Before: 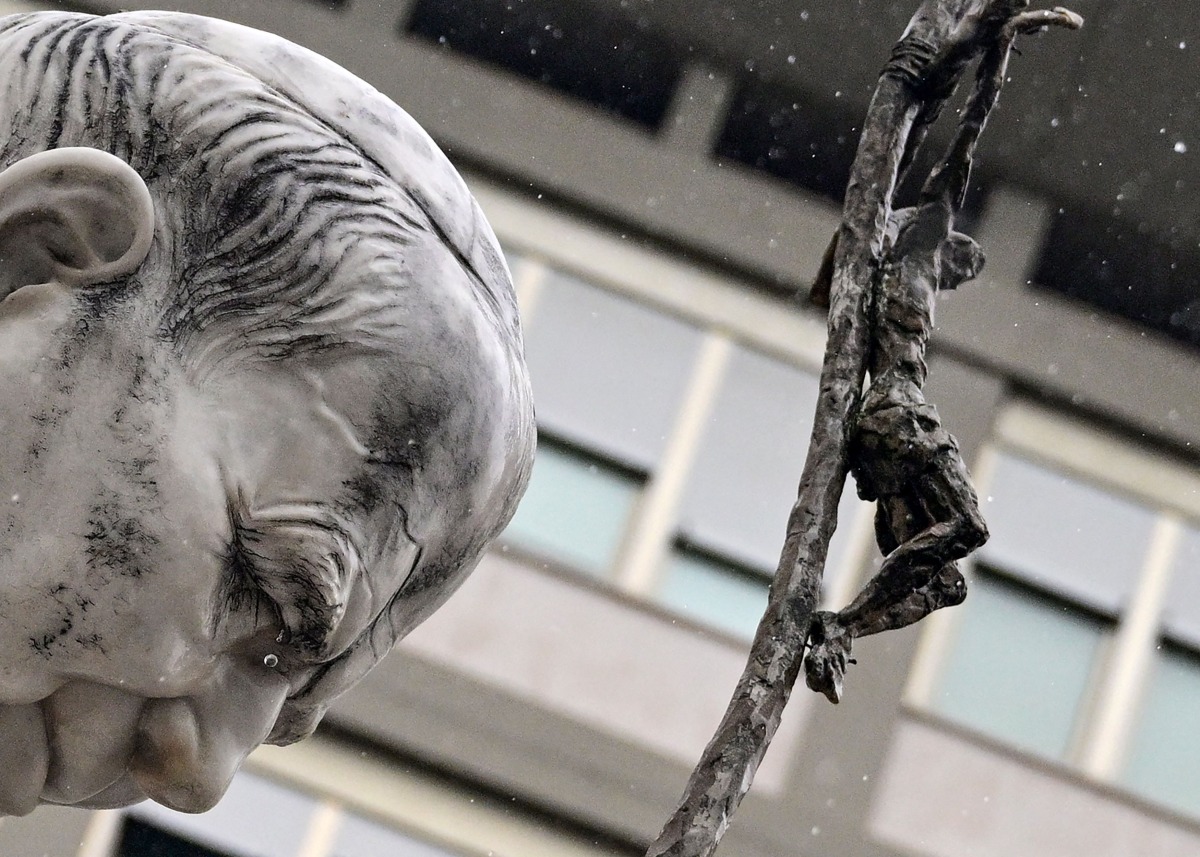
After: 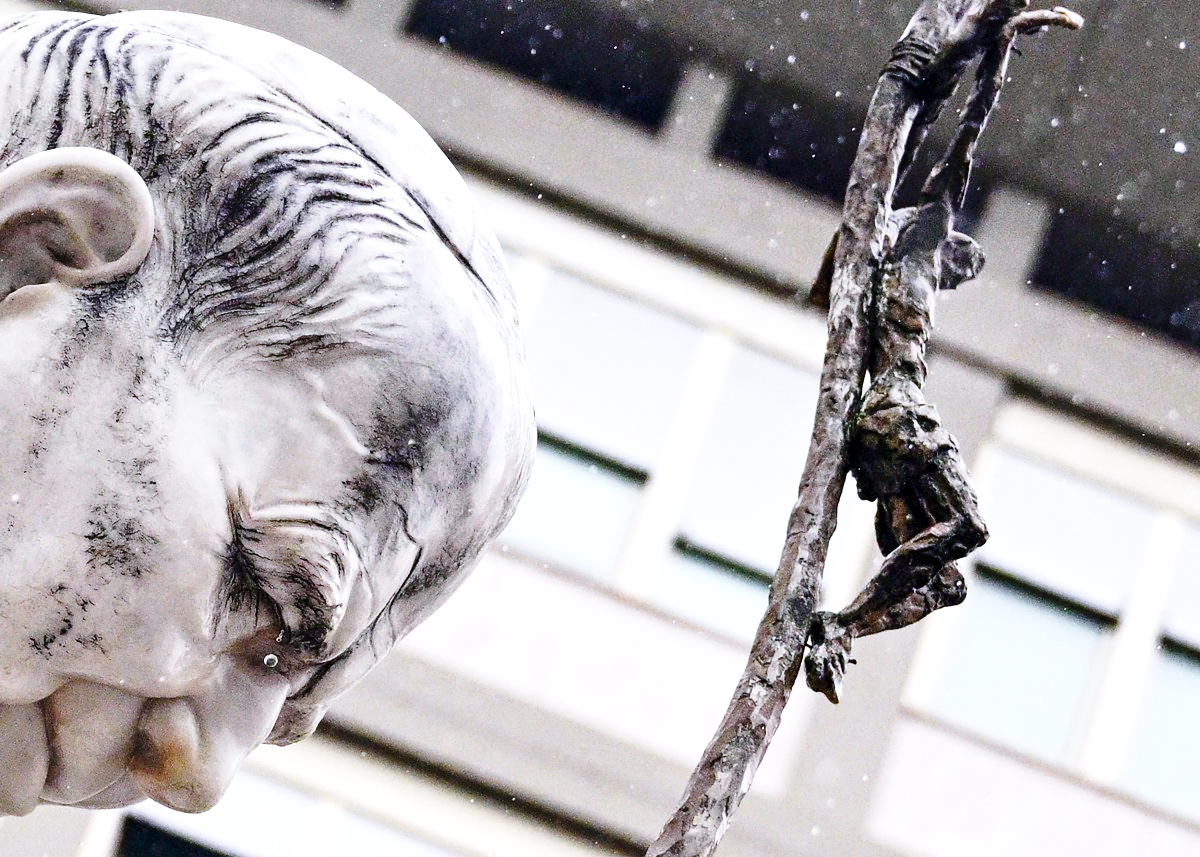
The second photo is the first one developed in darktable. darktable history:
exposure: exposure 0.559 EV, compensate exposure bias true, compensate highlight preservation false
color calibration: gray › normalize channels true, illuminant as shot in camera, x 0.358, y 0.373, temperature 4628.91 K, gamut compression 0.004
base curve: curves: ch0 [(0, 0) (0.028, 0.03) (0.121, 0.232) (0.46, 0.748) (0.859, 0.968) (1, 1)], preserve colors none
color balance rgb: power › chroma 0.24%, power › hue 62.38°, perceptual saturation grading › global saturation 34.592%, perceptual saturation grading › highlights -29.965%, perceptual saturation grading › shadows 35.625%, global vibrance 15.037%
